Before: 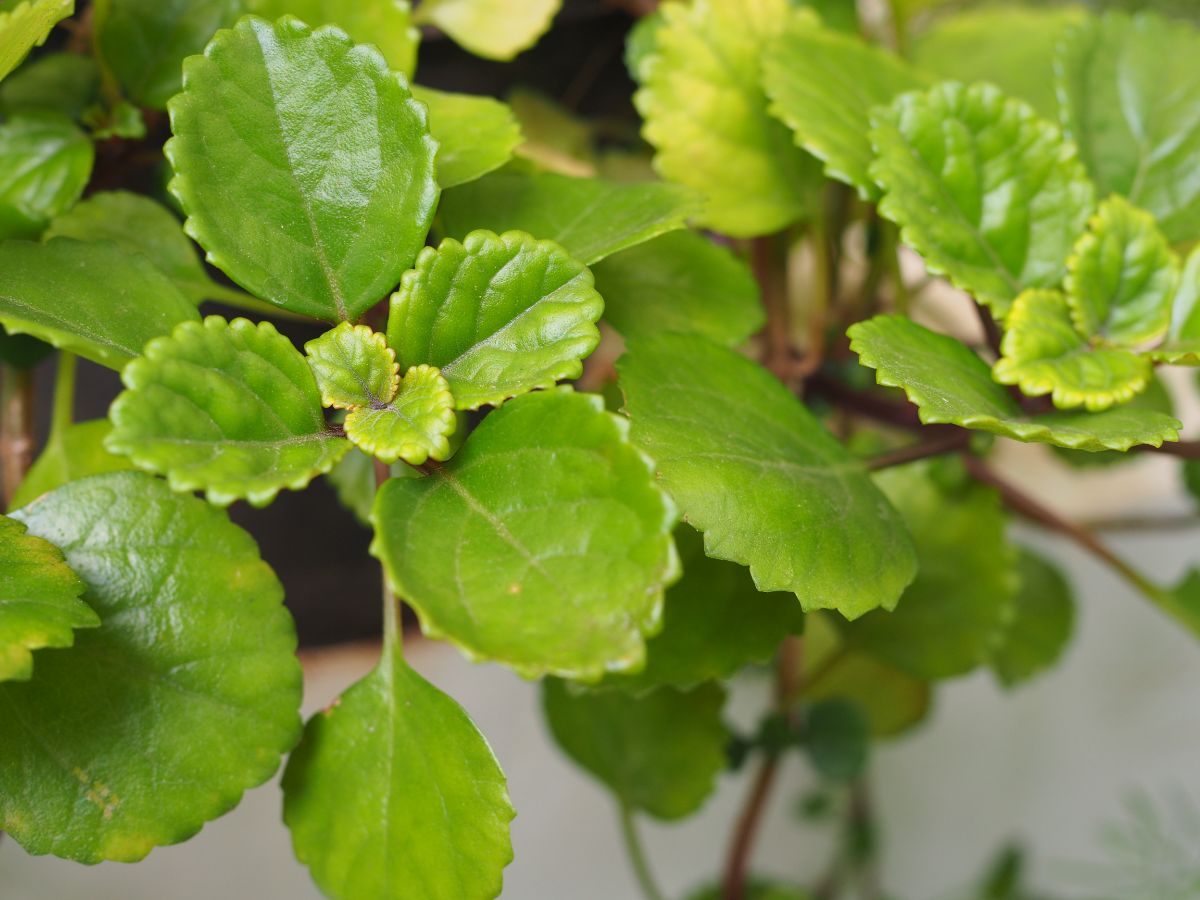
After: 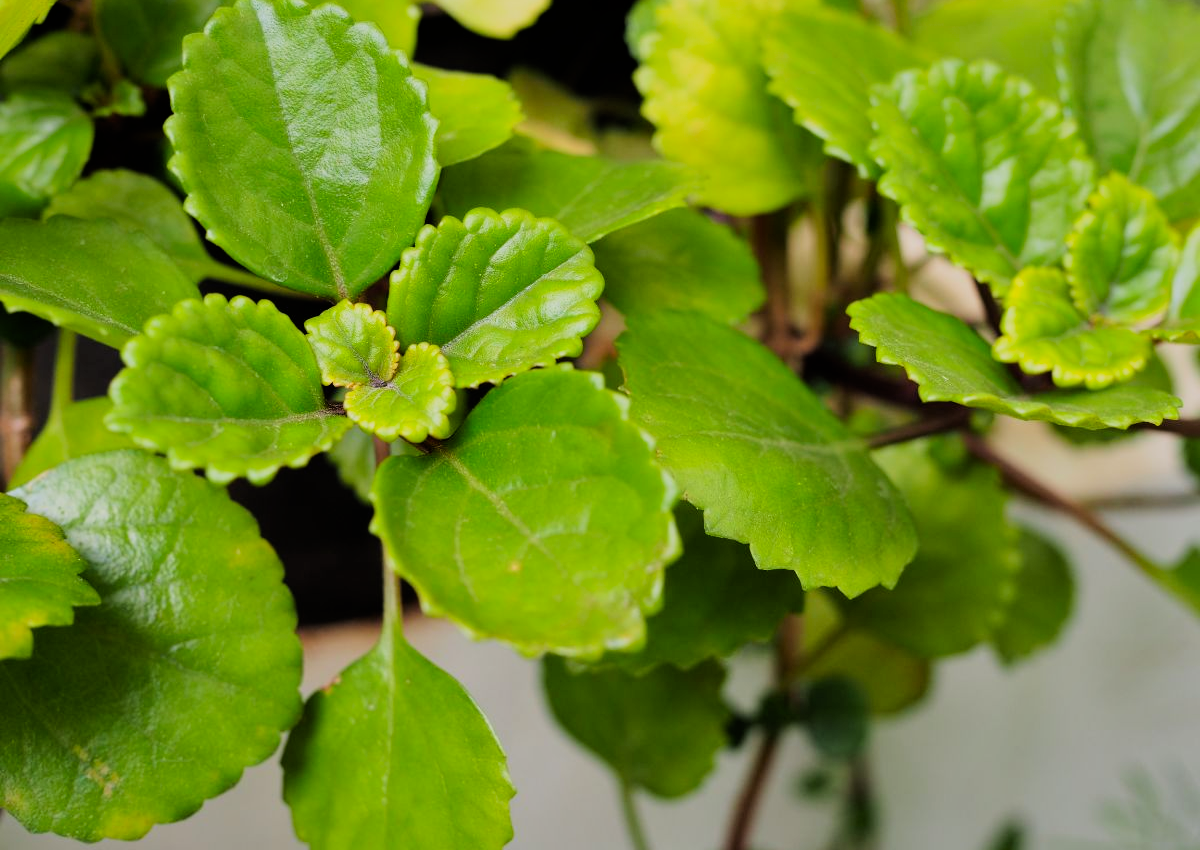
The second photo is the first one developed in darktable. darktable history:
contrast brightness saturation: contrast 0.04, saturation 0.16
crop and rotate: top 2.479%, bottom 3.018%
shadows and highlights: low approximation 0.01, soften with gaussian
filmic rgb: black relative exposure -5 EV, hardness 2.88, contrast 1.3, highlights saturation mix -10%
